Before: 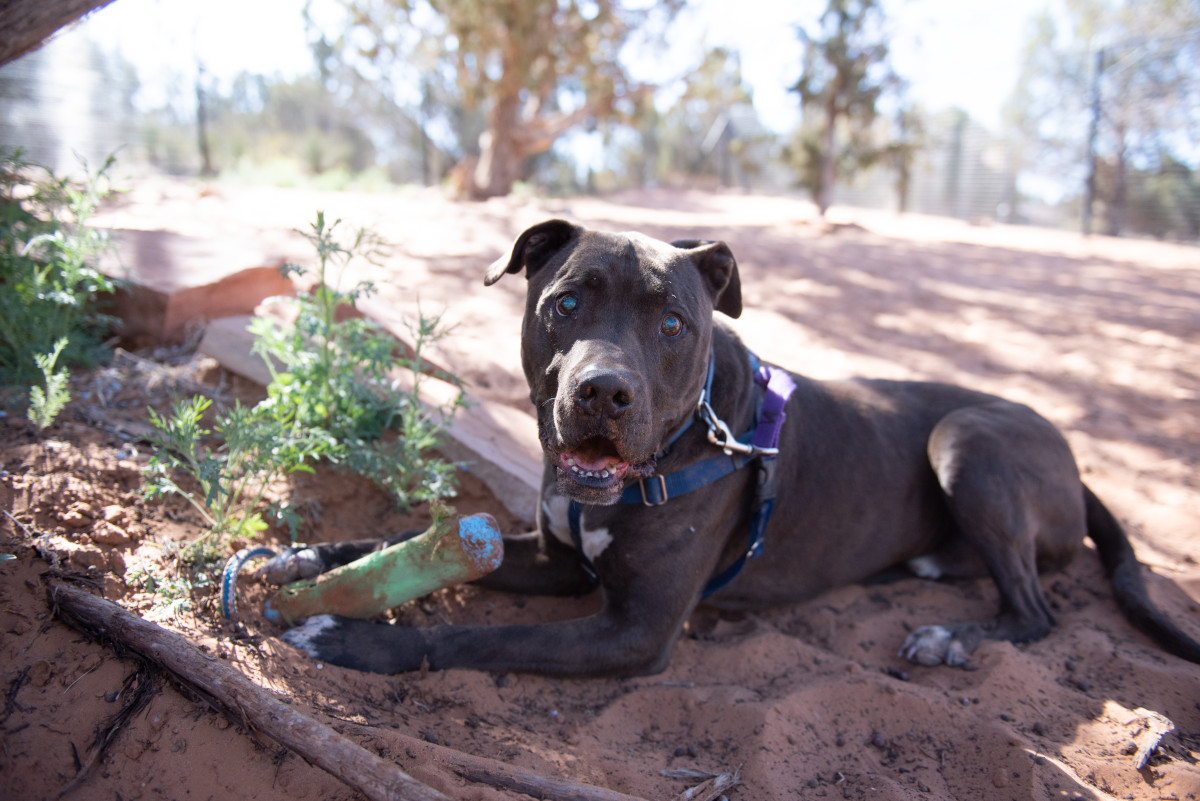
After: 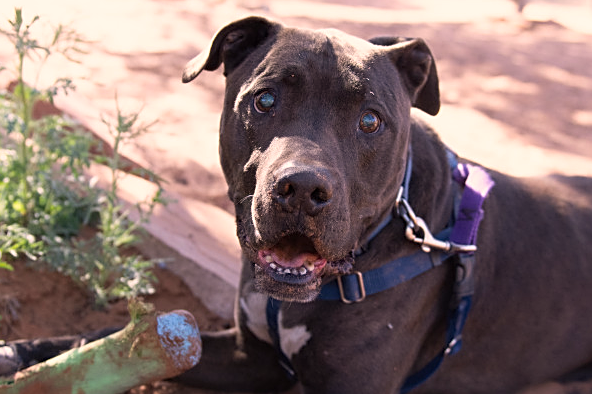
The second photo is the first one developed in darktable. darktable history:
exposure: black level correction 0, compensate exposure bias true, compensate highlight preservation false
color correction: highlights a* 11.94, highlights b* 11.61
sharpen: on, module defaults
crop: left 25.222%, top 25.432%, right 25.42%, bottom 25.264%
